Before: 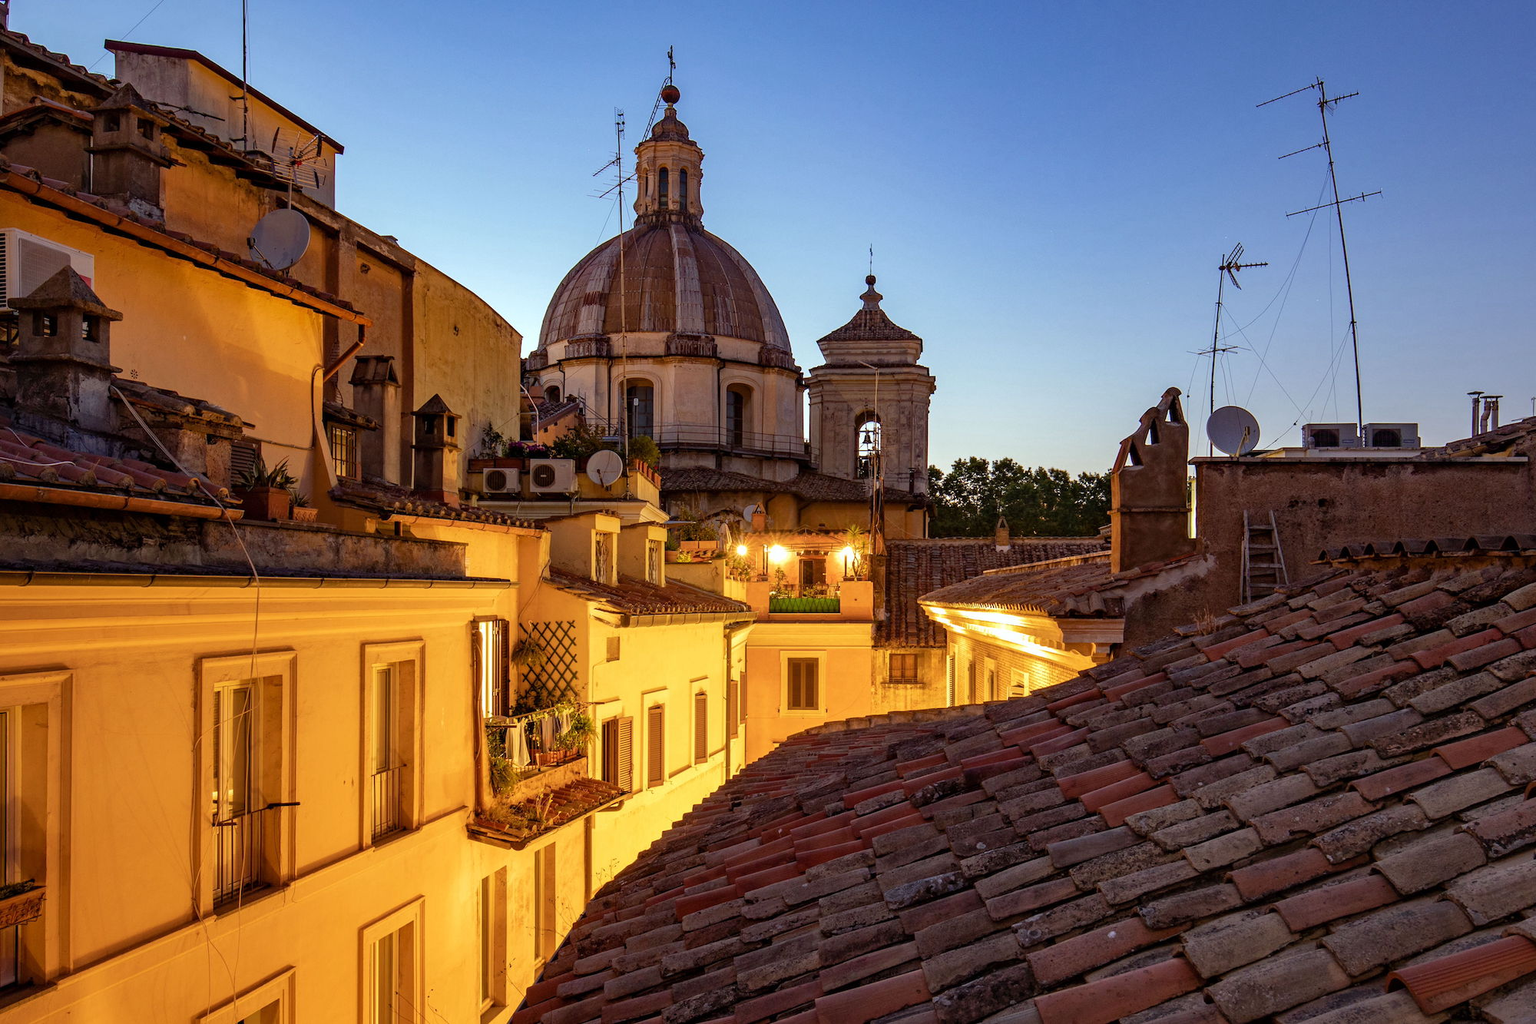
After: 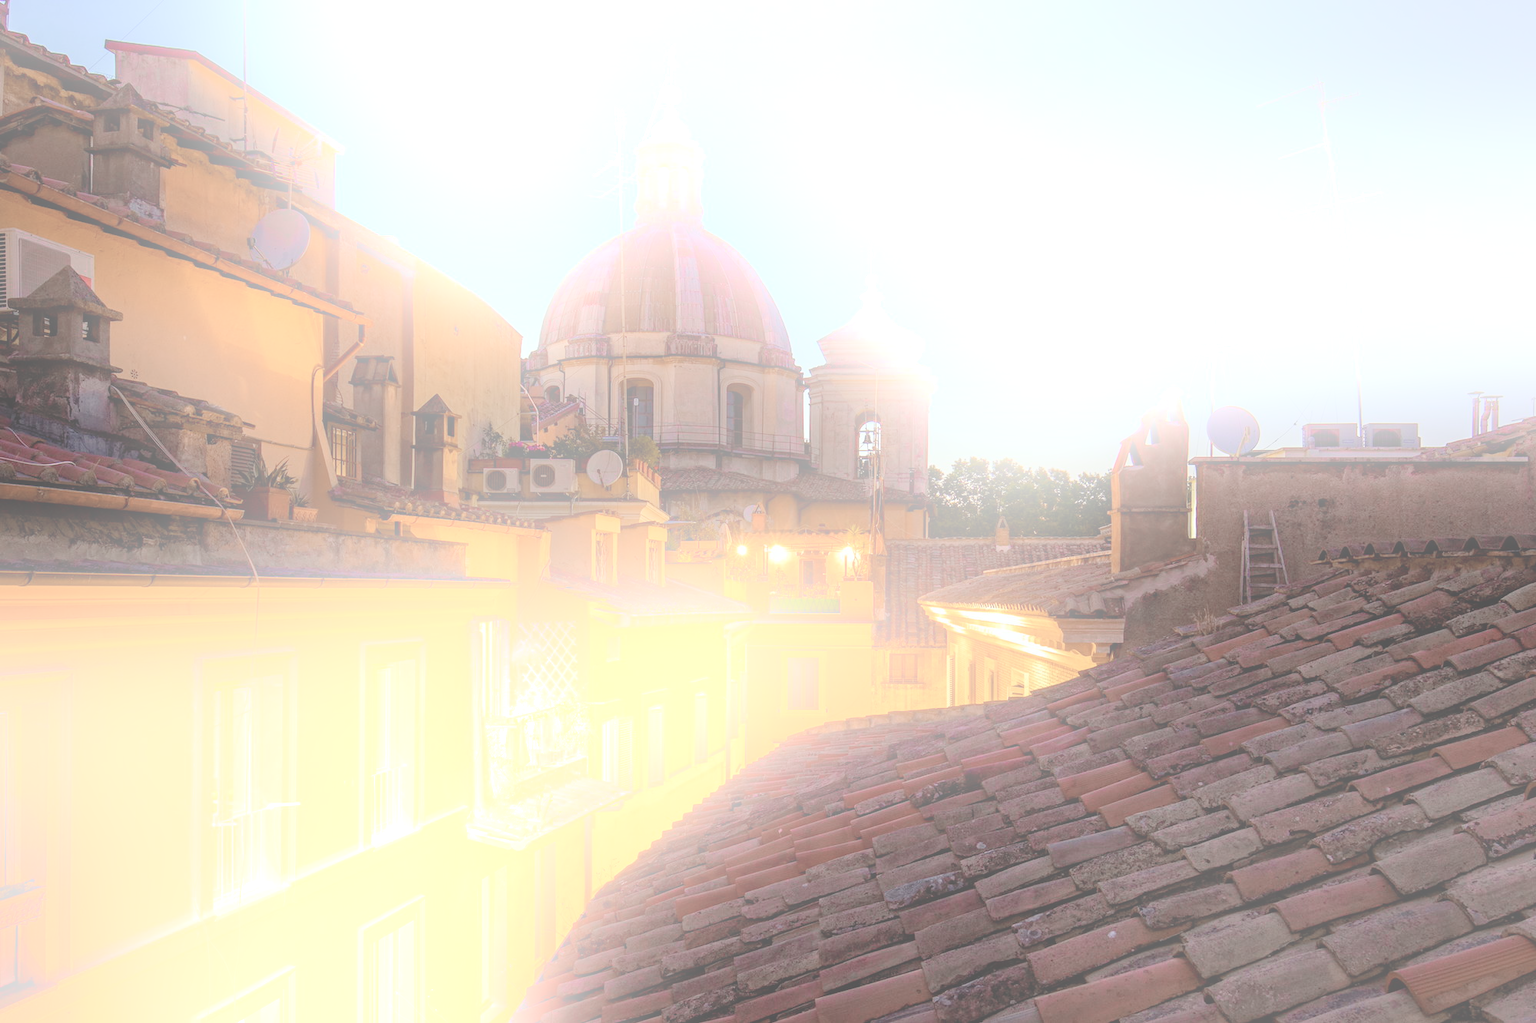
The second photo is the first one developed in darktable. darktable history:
bloom: size 25%, threshold 5%, strength 90%
color zones: curves: ch0 [(0, 0.6) (0.129, 0.508) (0.193, 0.483) (0.429, 0.5) (0.571, 0.5) (0.714, 0.5) (0.857, 0.5) (1, 0.6)]; ch1 [(0, 0.481) (0.112, 0.245) (0.213, 0.223) (0.429, 0.233) (0.571, 0.231) (0.683, 0.242) (0.857, 0.296) (1, 0.481)]
